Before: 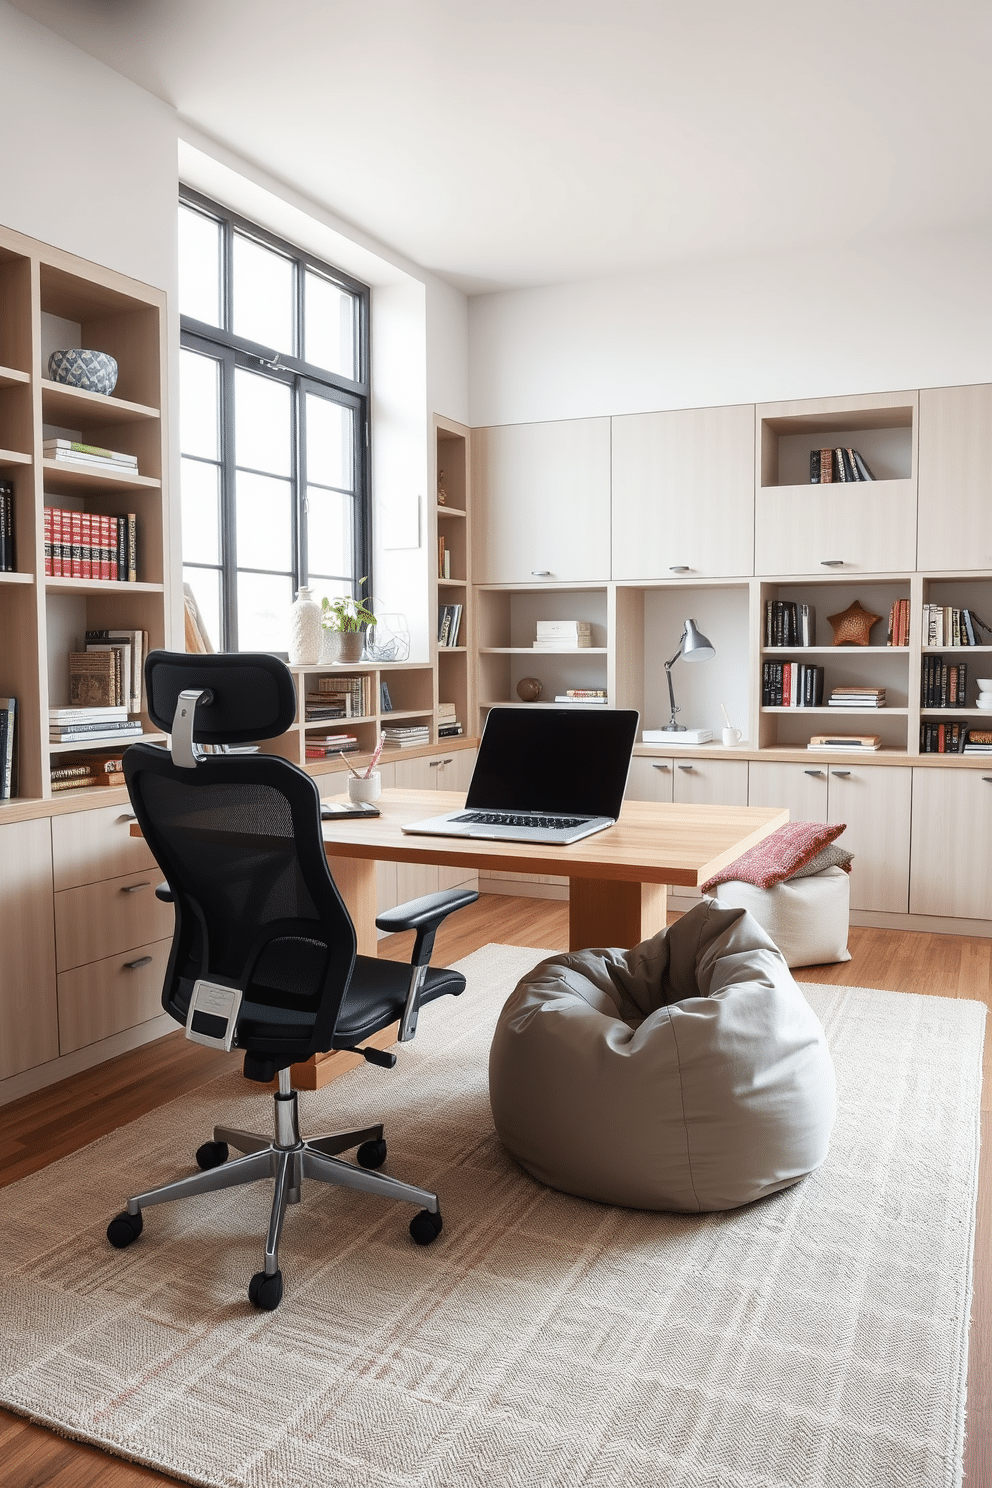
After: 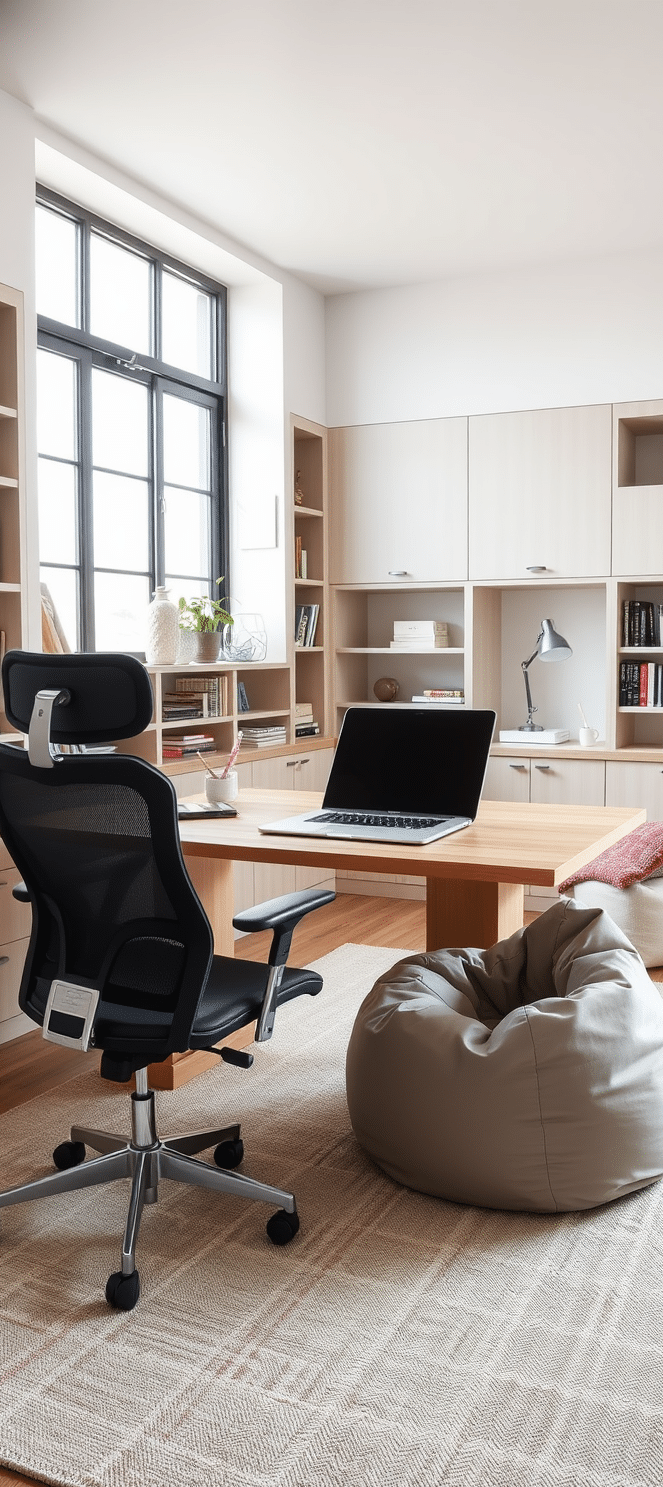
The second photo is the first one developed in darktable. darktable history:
crop and rotate: left 14.433%, right 18.638%
